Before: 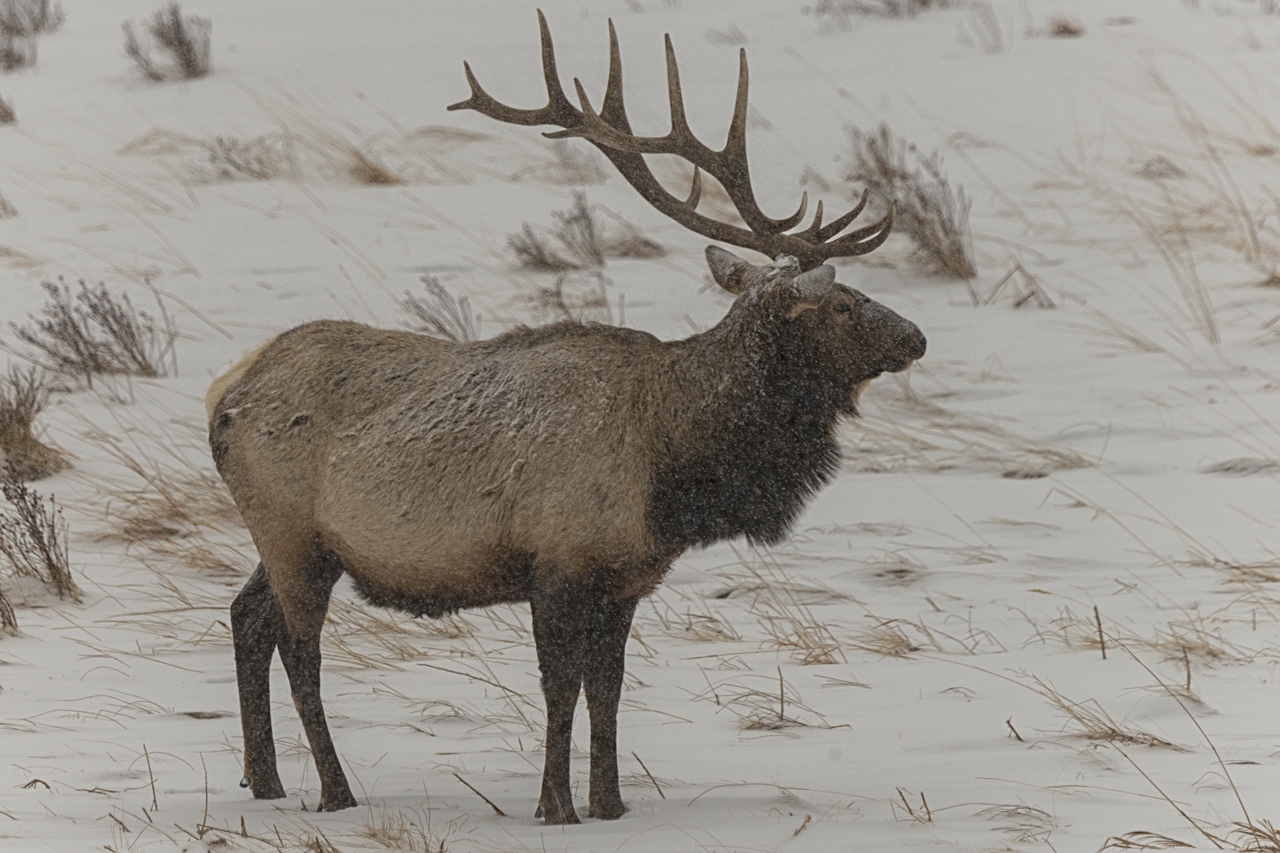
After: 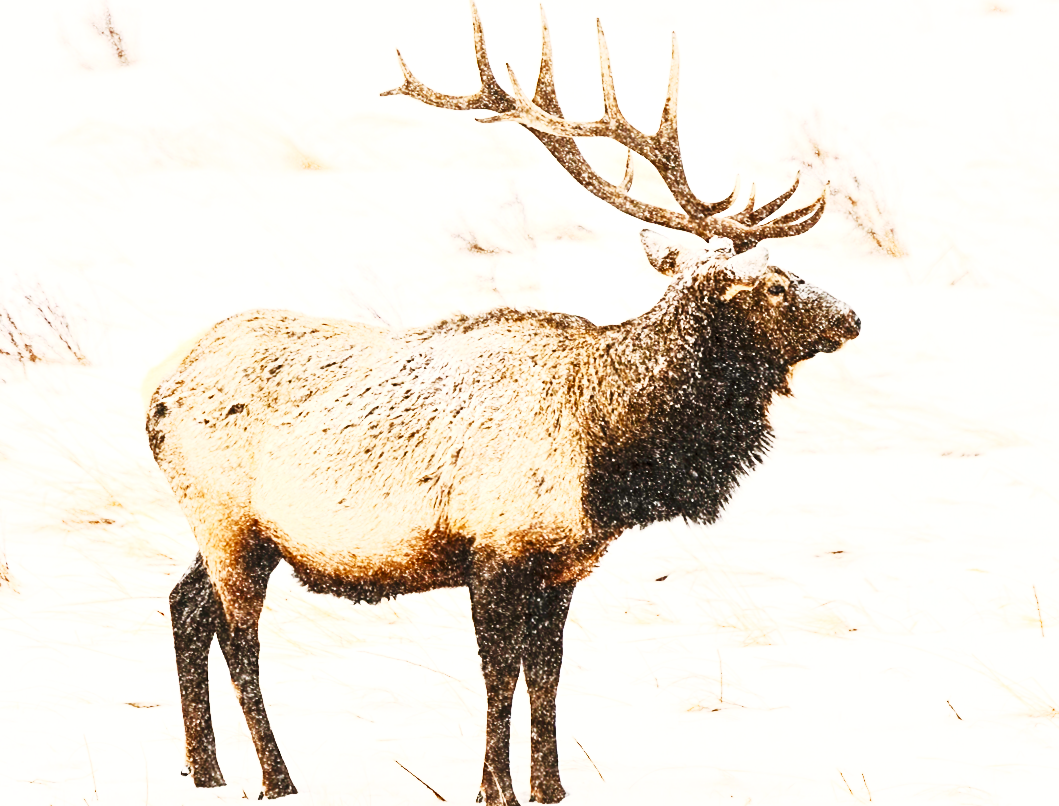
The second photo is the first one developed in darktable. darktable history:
crop and rotate: angle 0.713°, left 4.24%, top 1.056%, right 11.422%, bottom 2.666%
tone curve: curves: ch0 [(0, 0) (0.055, 0.057) (0.258, 0.307) (0.434, 0.543) (0.517, 0.657) (0.745, 0.874) (1, 1)]; ch1 [(0, 0) (0.346, 0.307) (0.418, 0.383) (0.46, 0.439) (0.482, 0.493) (0.502, 0.497) (0.517, 0.506) (0.55, 0.561) (0.588, 0.61) (0.646, 0.688) (1, 1)]; ch2 [(0, 0) (0.346, 0.34) (0.431, 0.45) (0.485, 0.499) (0.5, 0.503) (0.527, 0.508) (0.545, 0.562) (0.679, 0.706) (1, 1)], preserve colors none
tone equalizer: -8 EV -0.457 EV, -7 EV -0.356 EV, -6 EV -0.331 EV, -5 EV -0.254 EV, -3 EV 0.205 EV, -2 EV 0.304 EV, -1 EV 0.363 EV, +0 EV 0.432 EV
base curve: curves: ch0 [(0, 0) (0.028, 0.03) (0.121, 0.232) (0.46, 0.748) (0.859, 0.968) (1, 1)], preserve colors none
contrast brightness saturation: contrast 0.836, brightness 0.582, saturation 0.603
local contrast: mode bilateral grid, contrast 21, coarseness 51, detail 138%, midtone range 0.2
